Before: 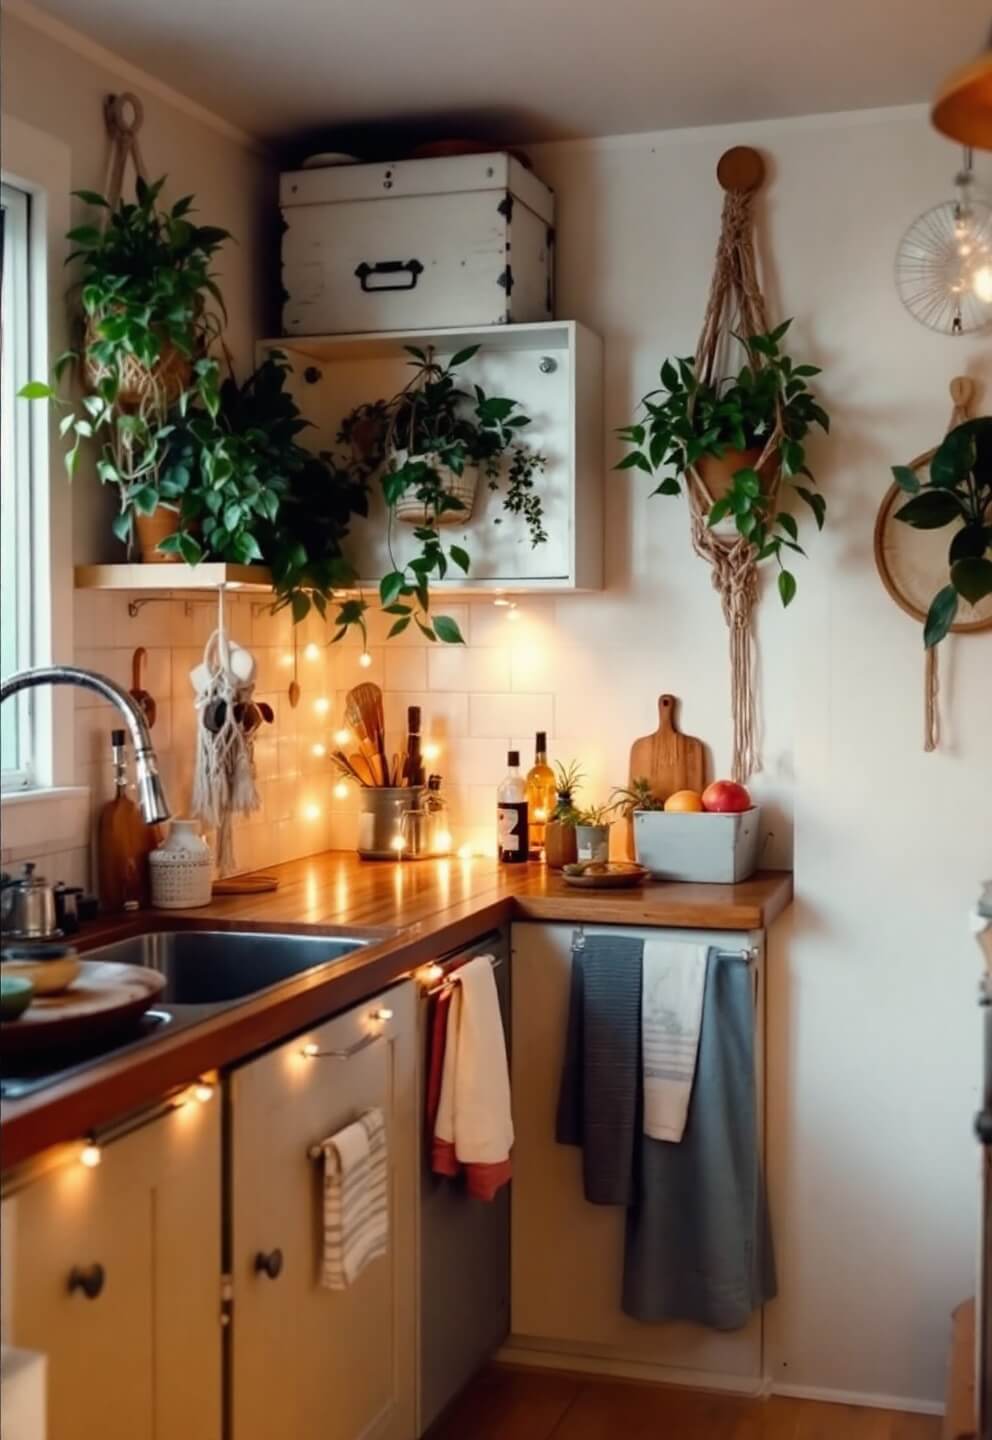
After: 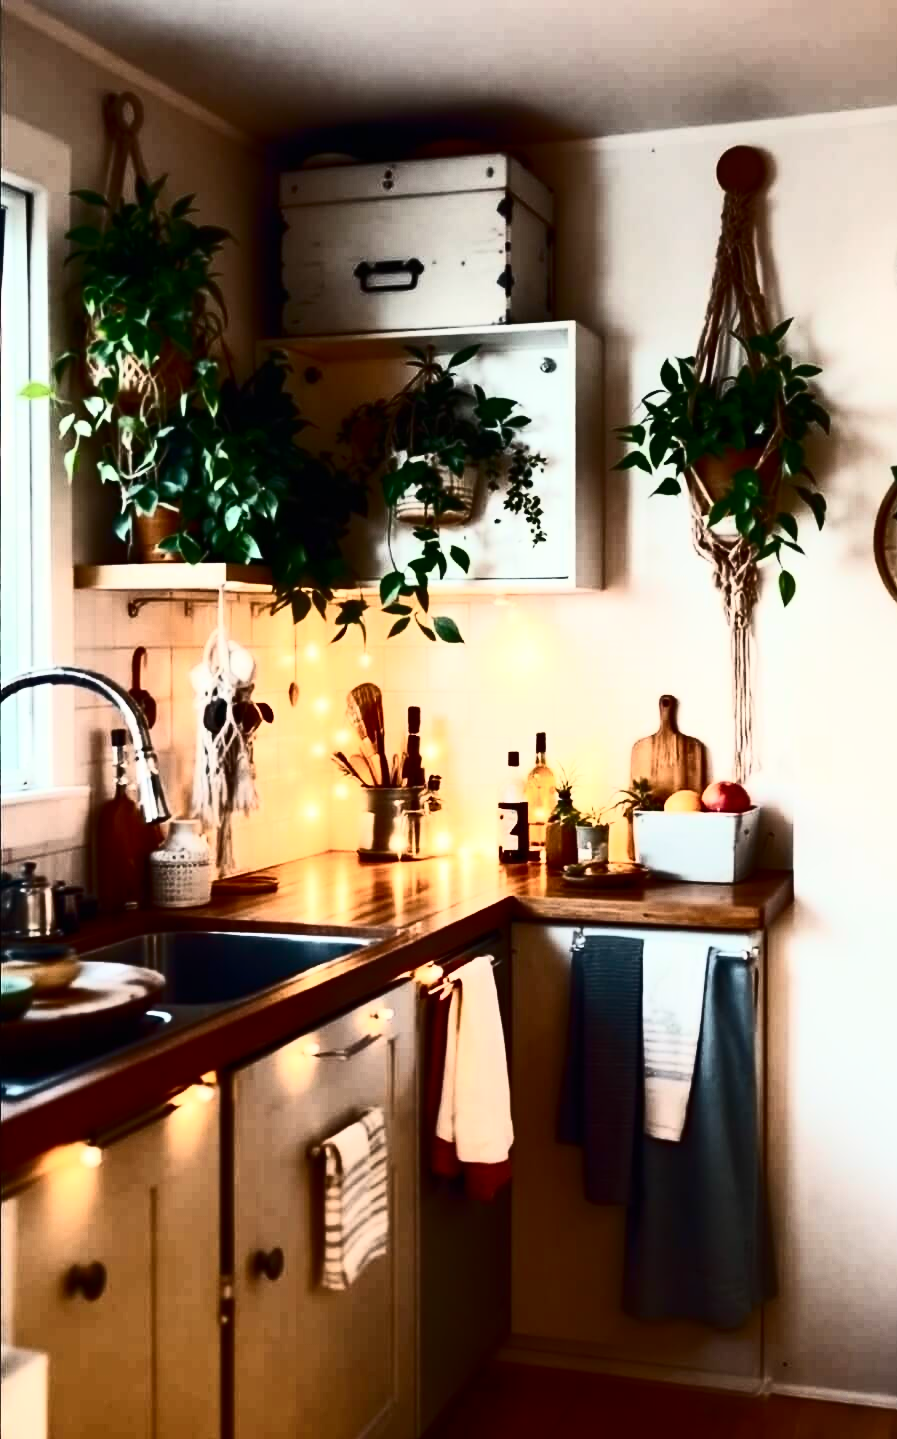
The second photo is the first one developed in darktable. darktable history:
contrast brightness saturation: contrast 0.922, brightness 0.194
color balance rgb: highlights gain › luminance 0.917%, highlights gain › chroma 0.374%, highlights gain › hue 43.03°, perceptual saturation grading › global saturation -1.08%, global vibrance 15.11%
crop: right 9.502%, bottom 0.049%
